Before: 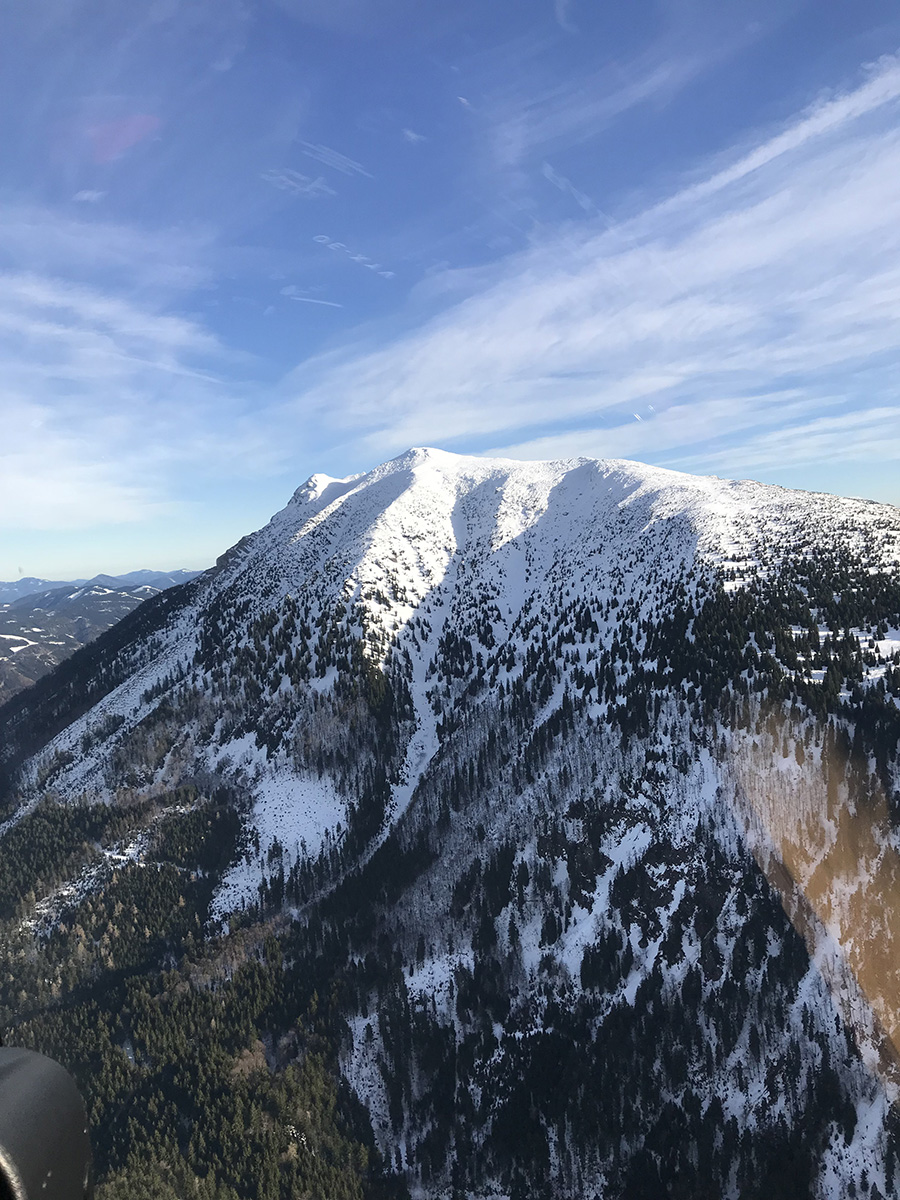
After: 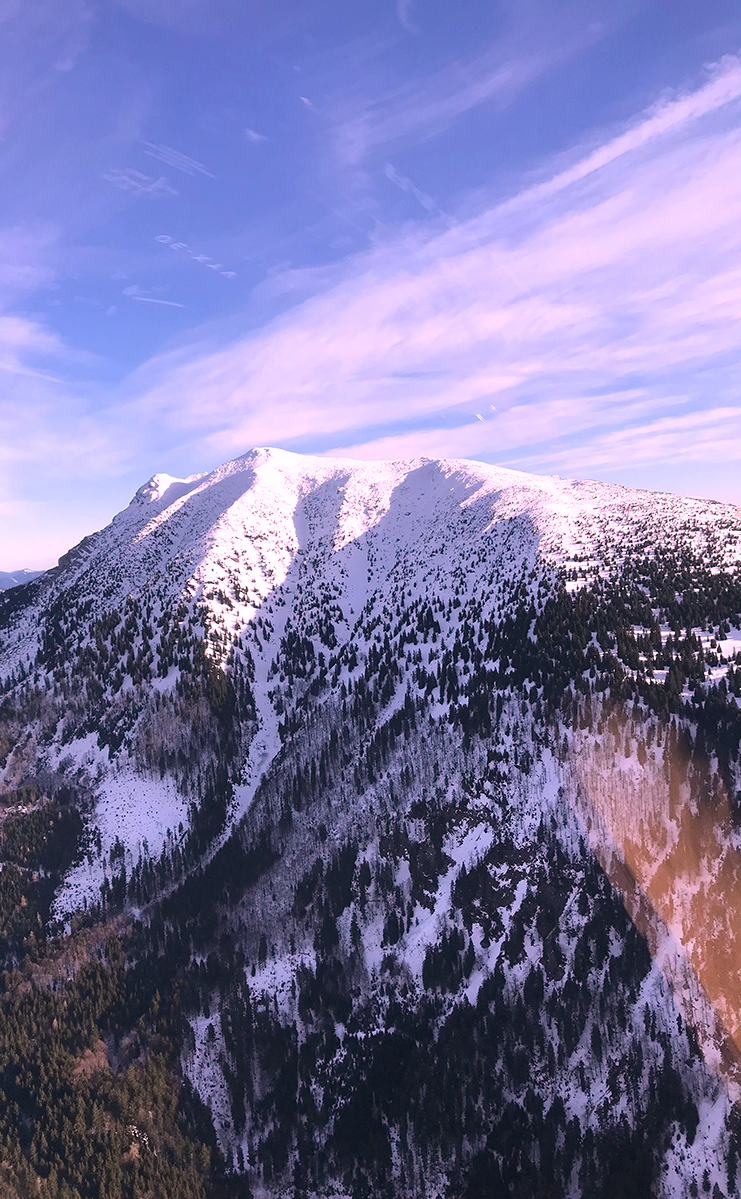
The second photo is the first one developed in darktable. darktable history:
crop: left 17.582%, bottom 0.031%
white balance: red 1.188, blue 1.11
